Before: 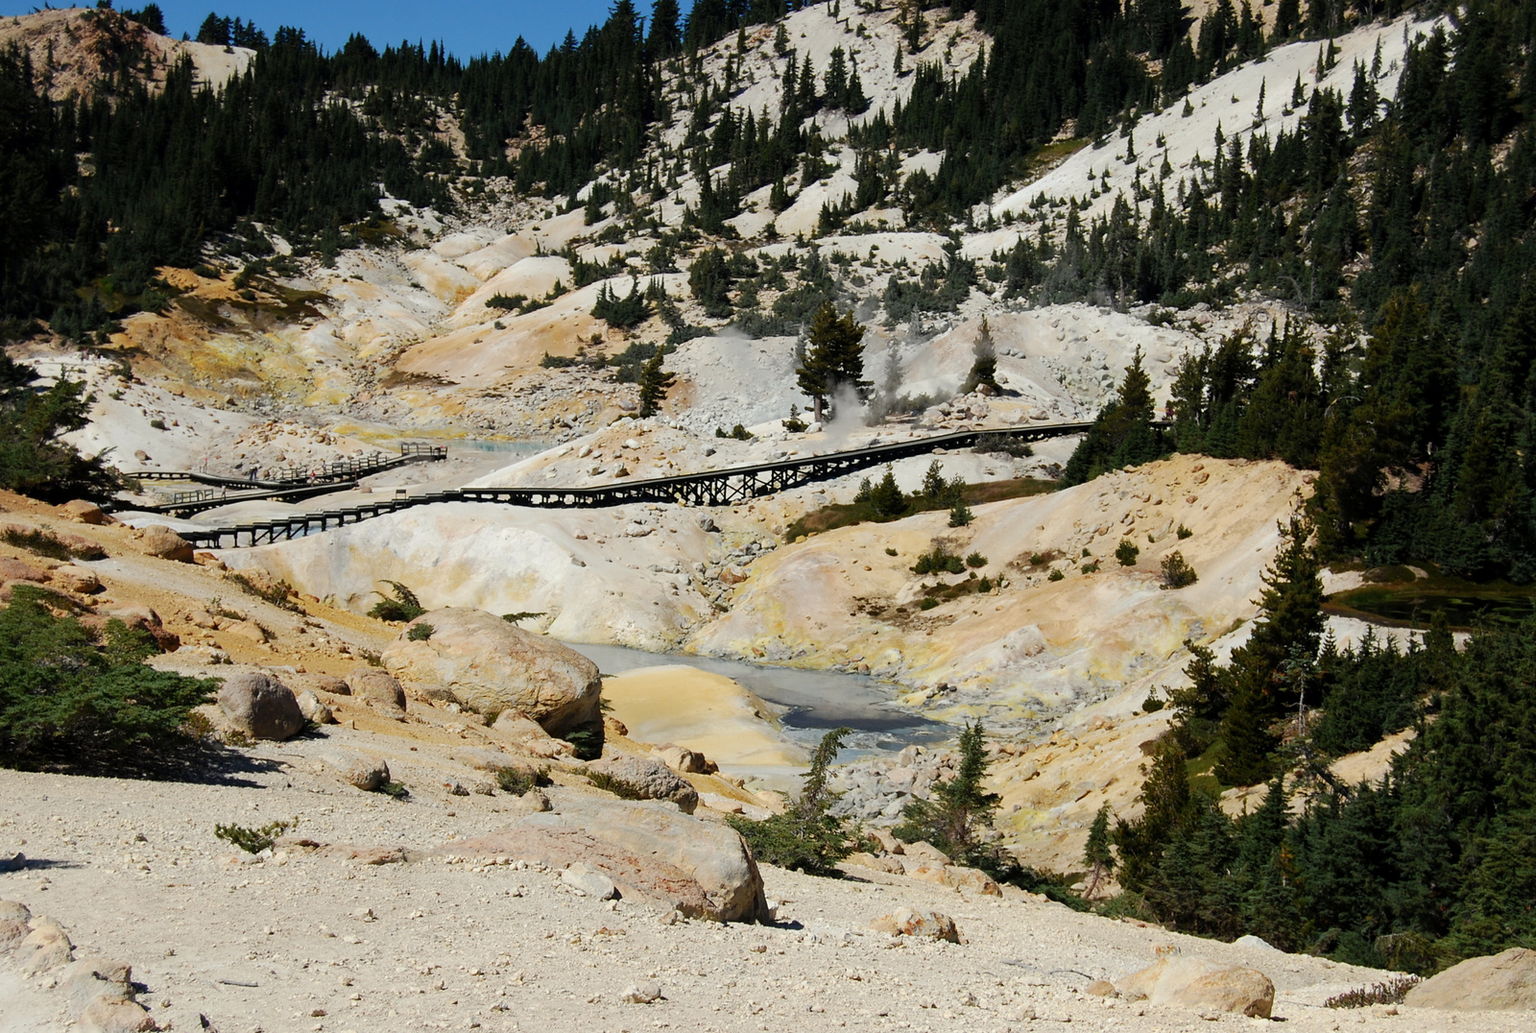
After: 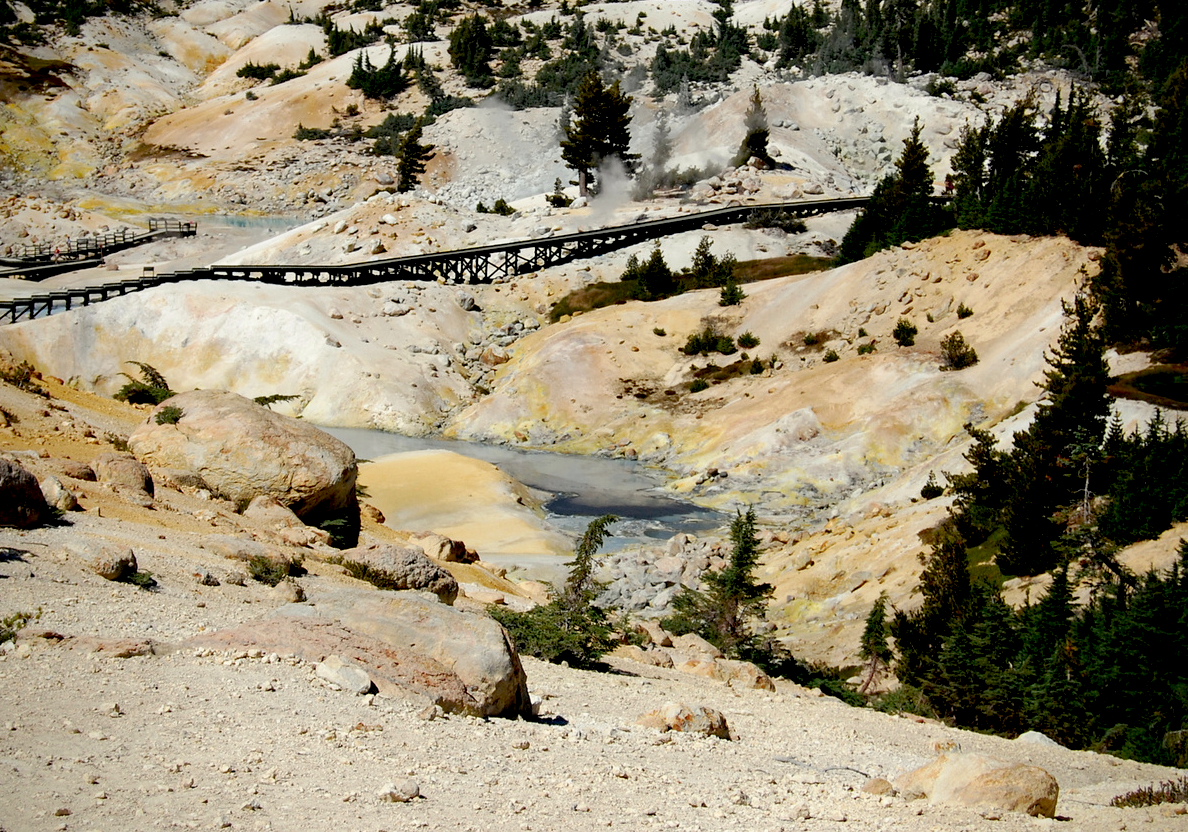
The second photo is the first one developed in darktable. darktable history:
crop: left 16.857%, top 22.608%, right 8.867%
base curve: curves: ch0 [(0.017, 0) (0.425, 0.441) (0.844, 0.933) (1, 1)], preserve colors none
vignetting: saturation 0.383, unbound false
